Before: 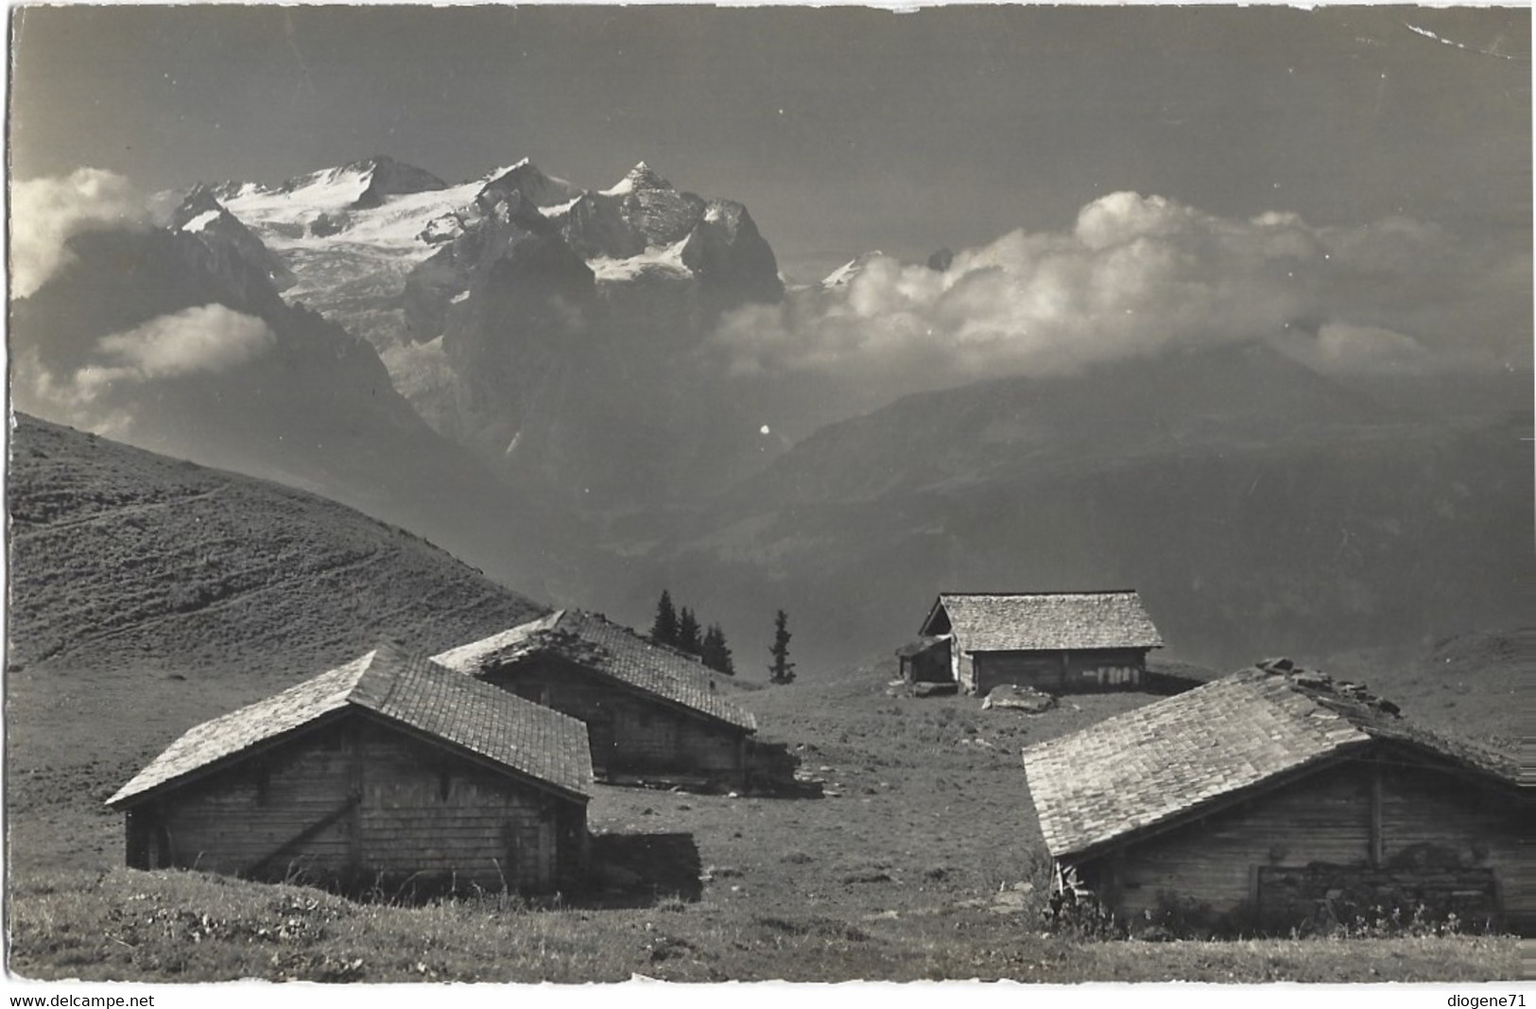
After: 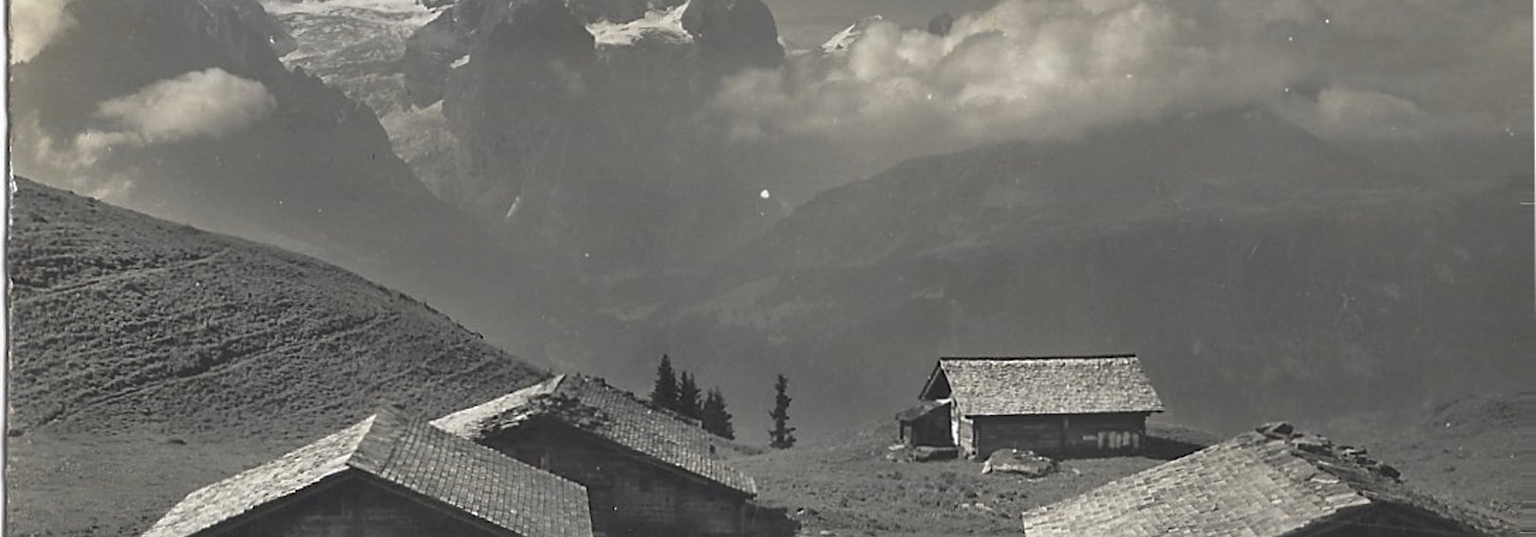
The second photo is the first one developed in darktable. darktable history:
crop and rotate: top 23.43%, bottom 23.213%
sharpen: on, module defaults
shadows and highlights: on, module defaults
